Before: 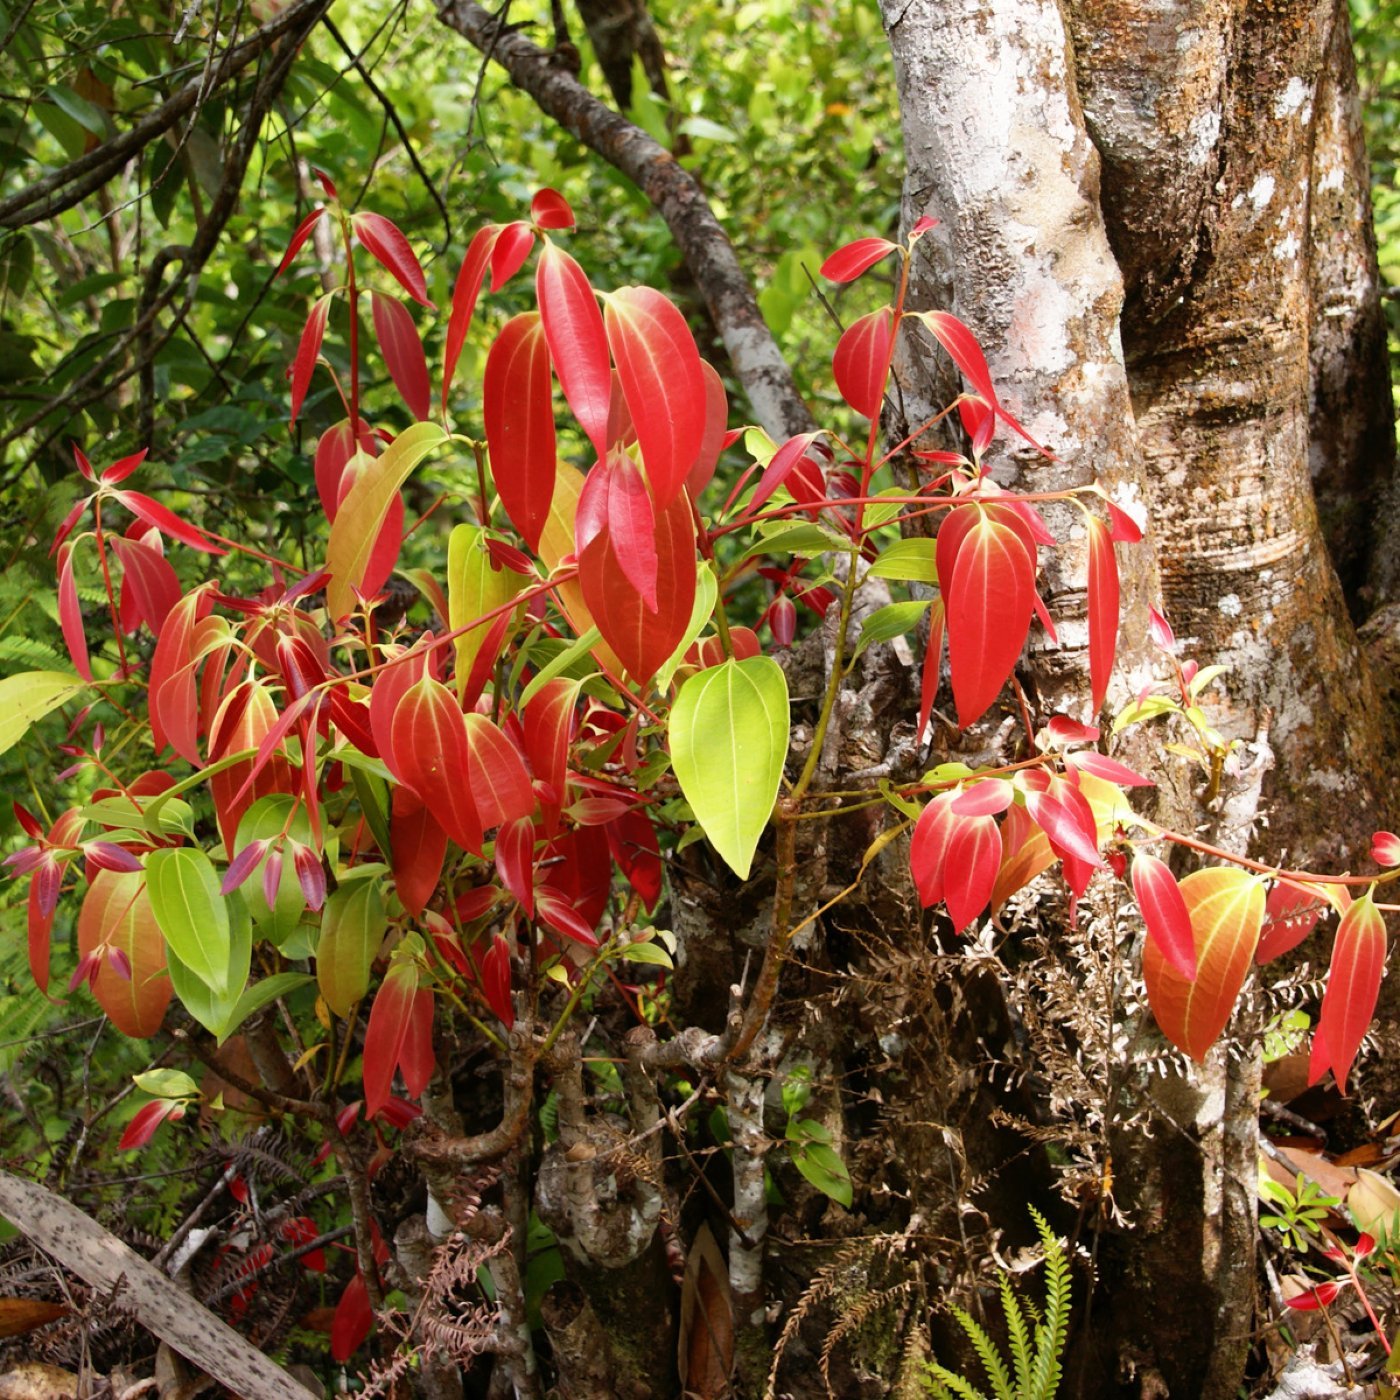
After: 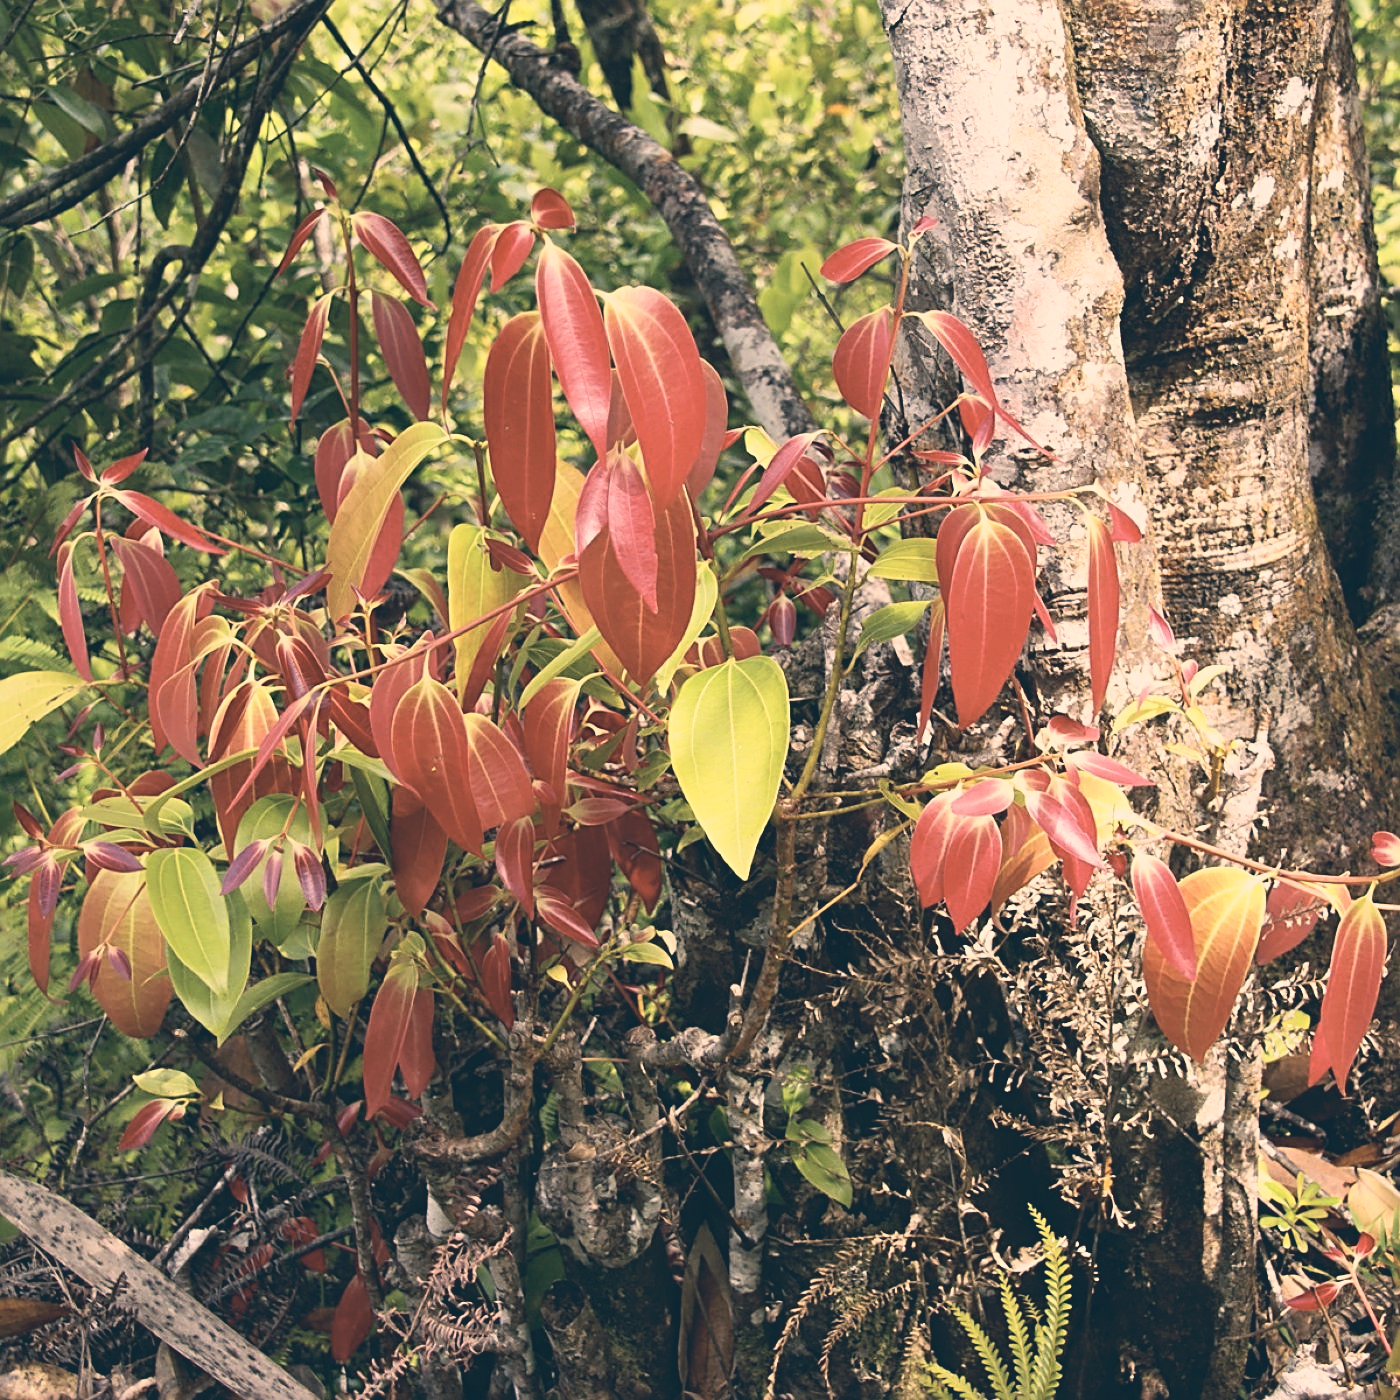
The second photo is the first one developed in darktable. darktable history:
sharpen: radius 2.543, amount 0.636
color correction: highlights a* 10.32, highlights b* 14.66, shadows a* -9.59, shadows b* -15.02
contrast brightness saturation: contrast -0.26, saturation -0.43
tone curve: curves: ch0 [(0, 0.058) (0.198, 0.188) (0.512, 0.582) (0.625, 0.754) (0.81, 0.934) (1, 1)], color space Lab, linked channels, preserve colors none
